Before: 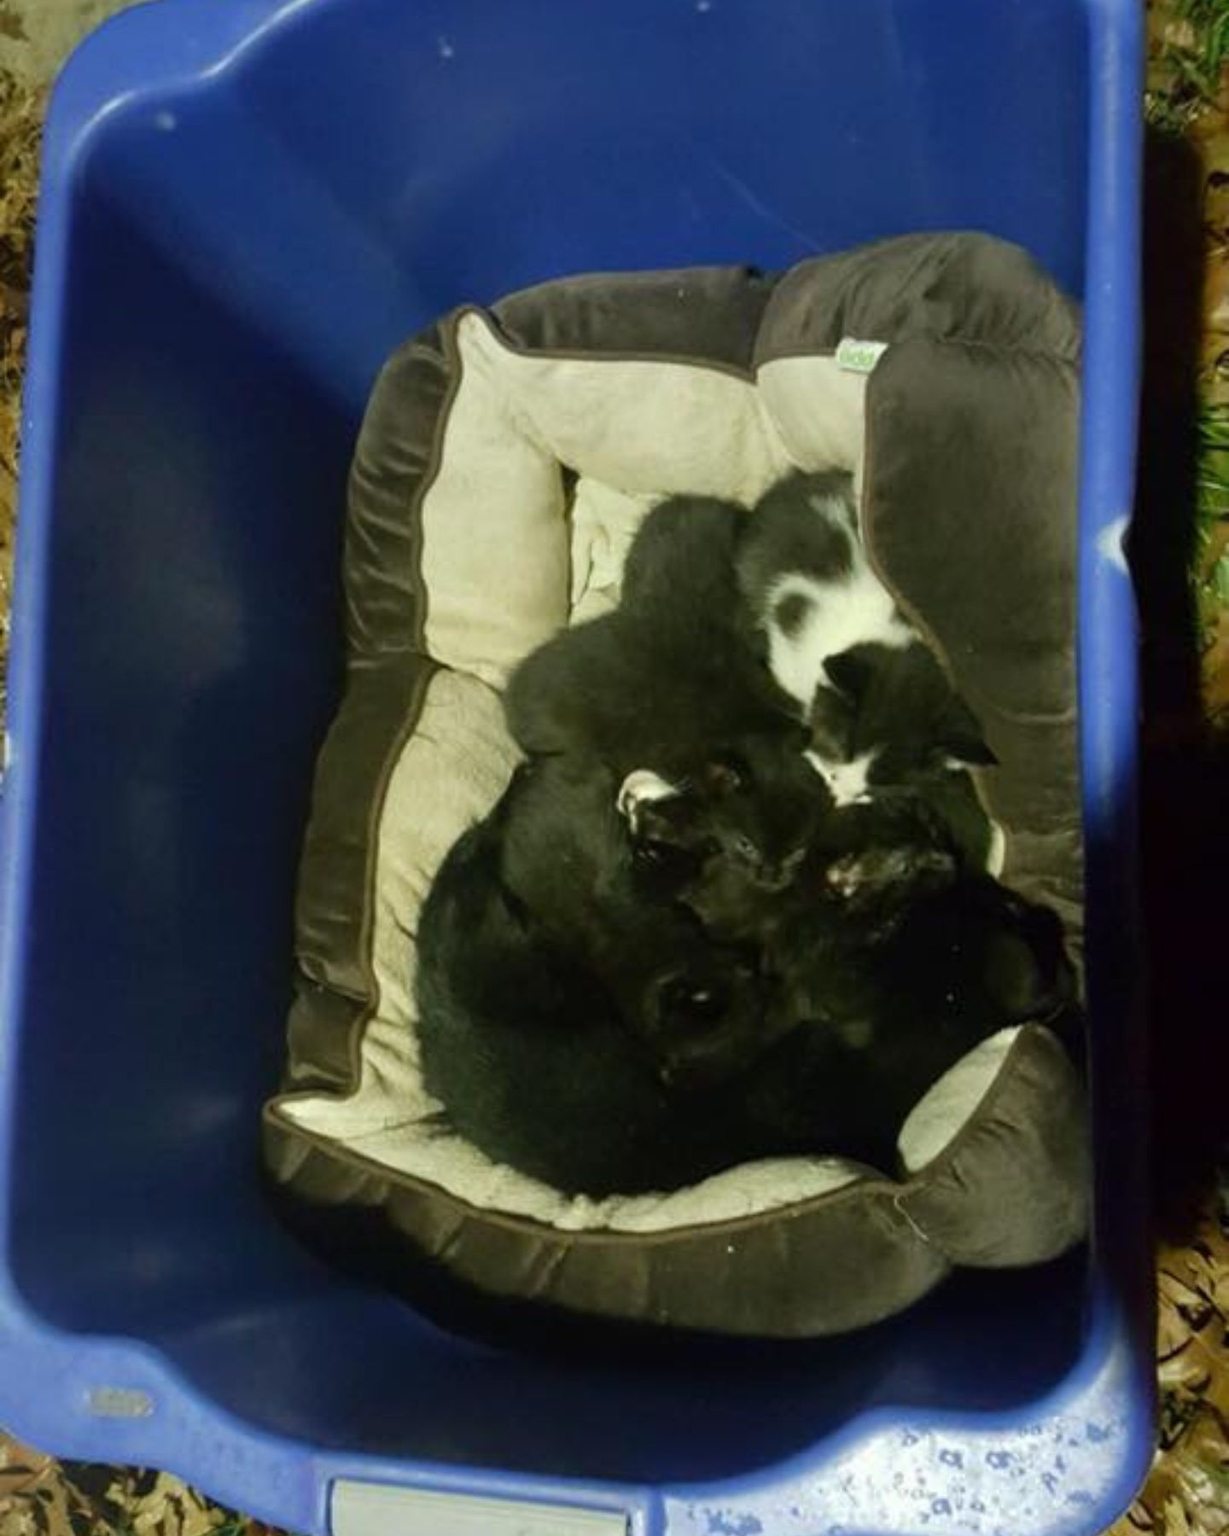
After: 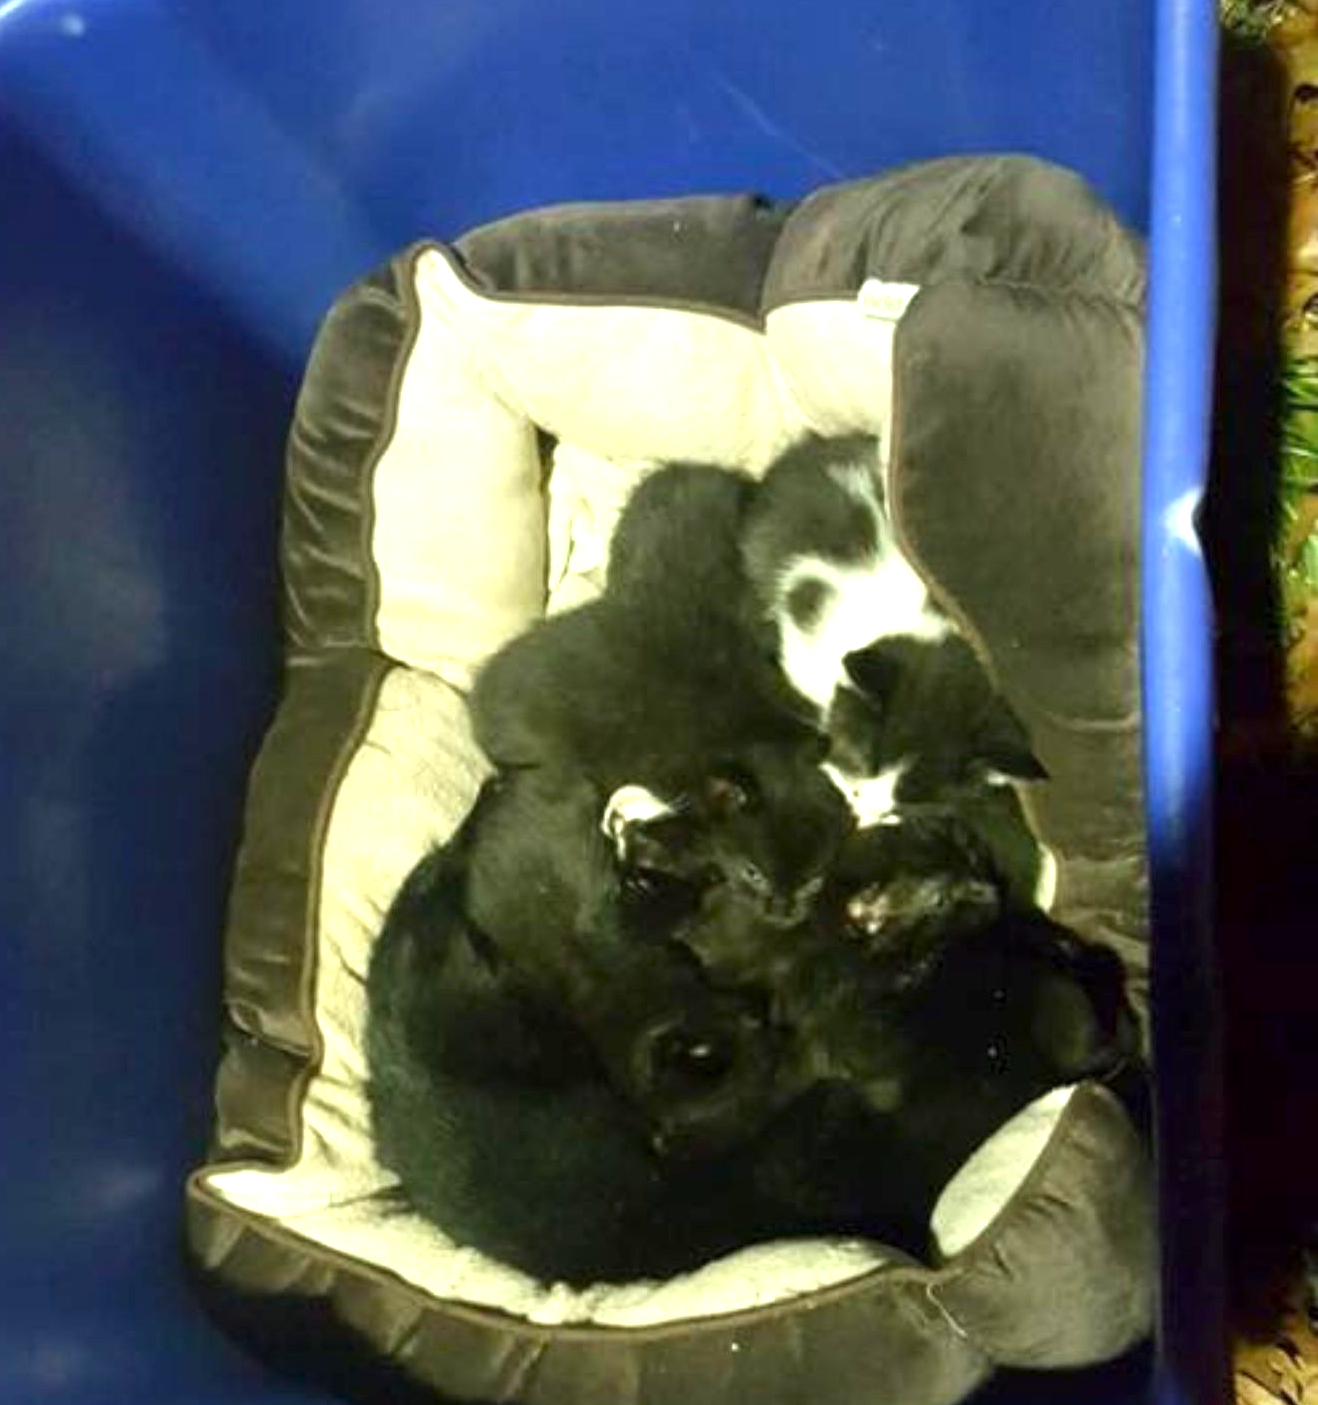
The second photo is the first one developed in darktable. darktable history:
crop: left 8.415%, top 6.548%, bottom 15.35%
exposure: black level correction 0.001, exposure 1.131 EV, compensate exposure bias true, compensate highlight preservation false
